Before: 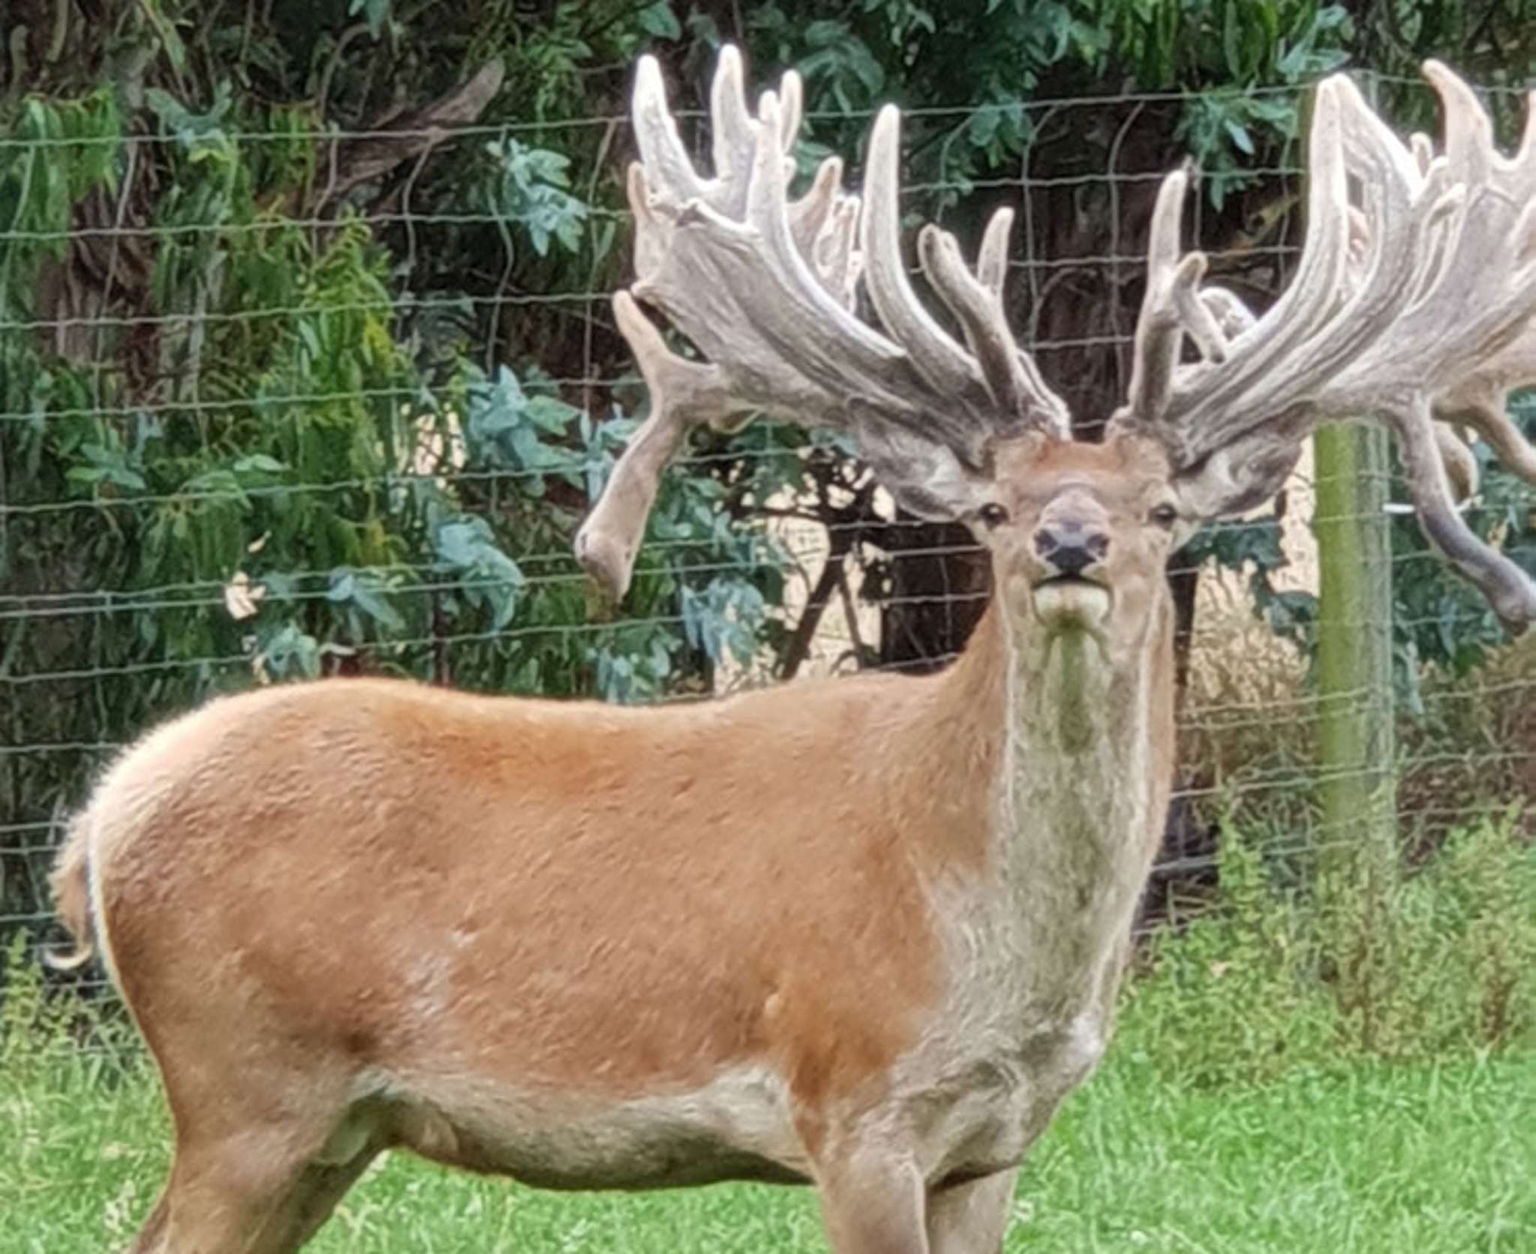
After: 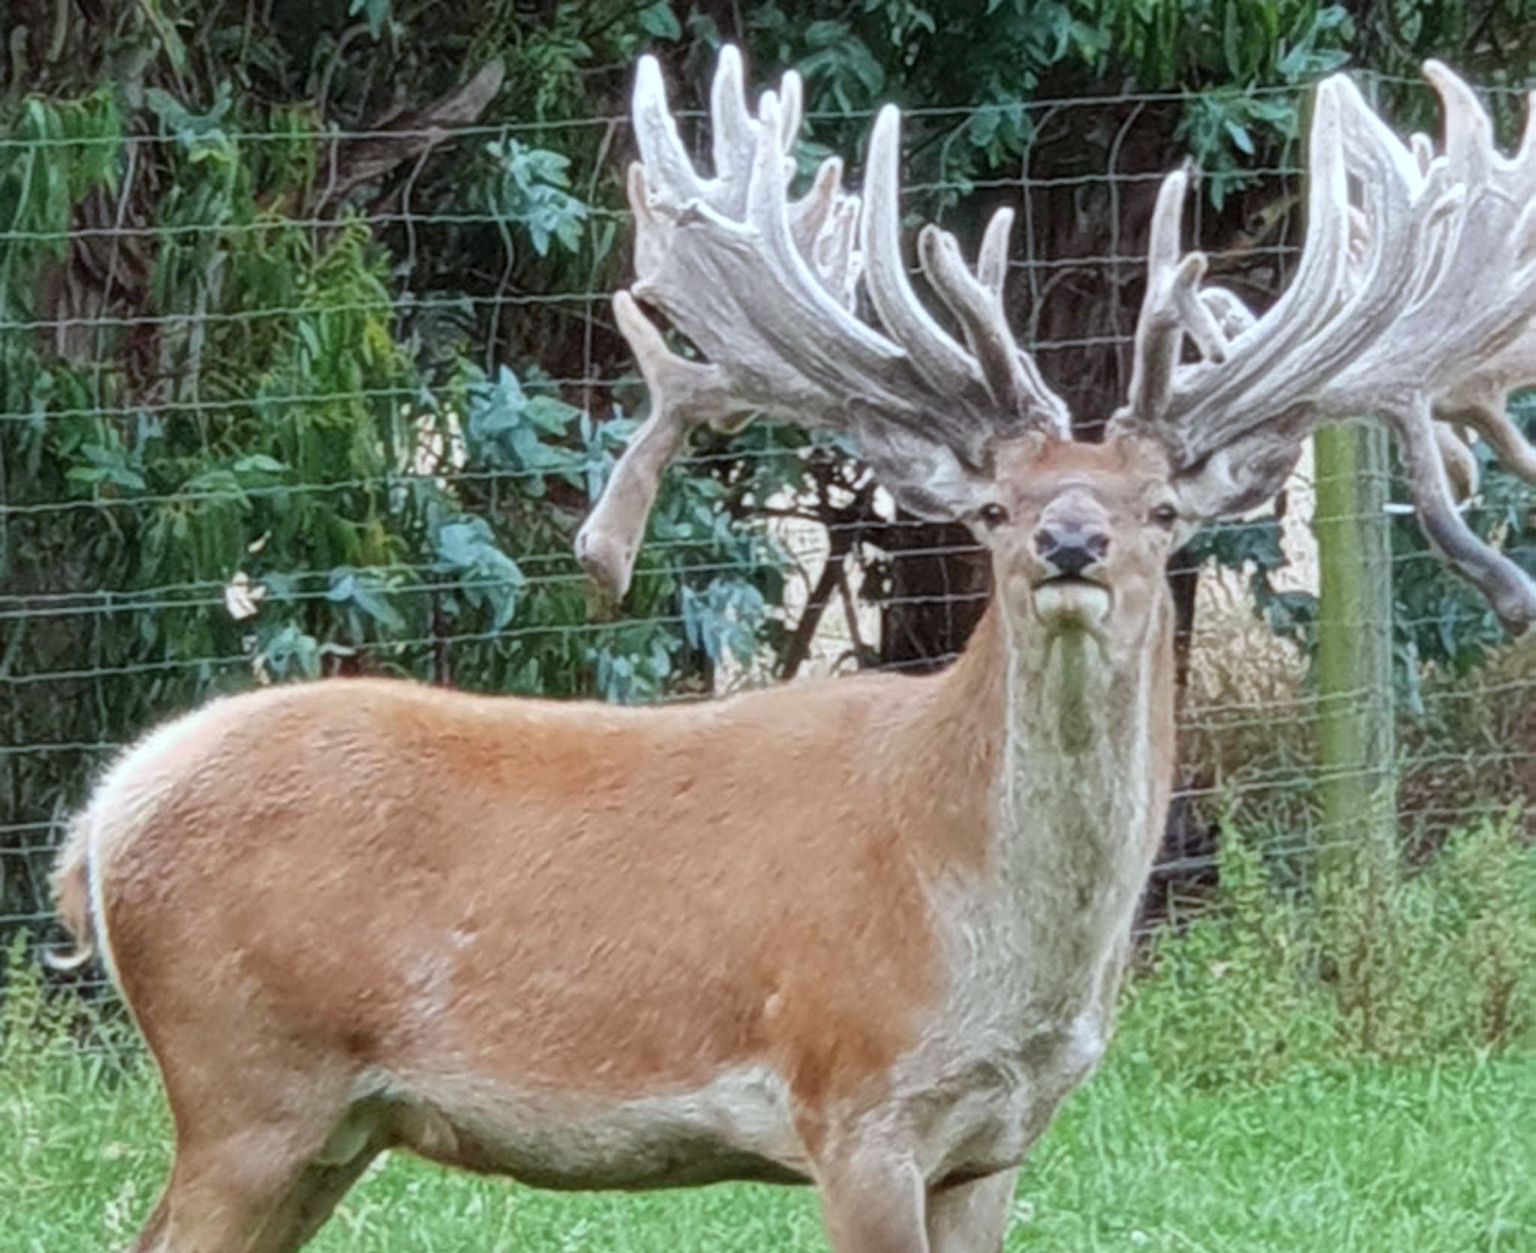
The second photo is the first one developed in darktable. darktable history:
color correction: highlights a* -3.99, highlights b* -10.77
